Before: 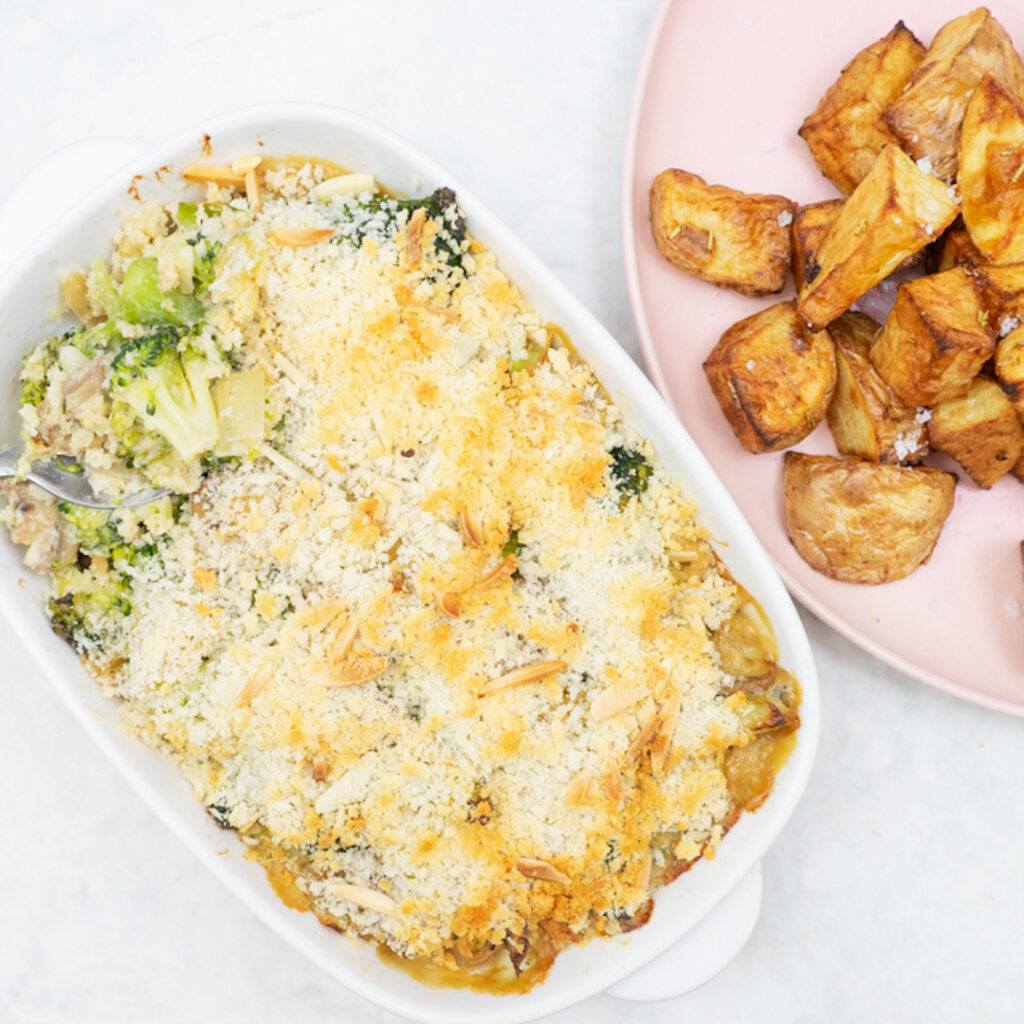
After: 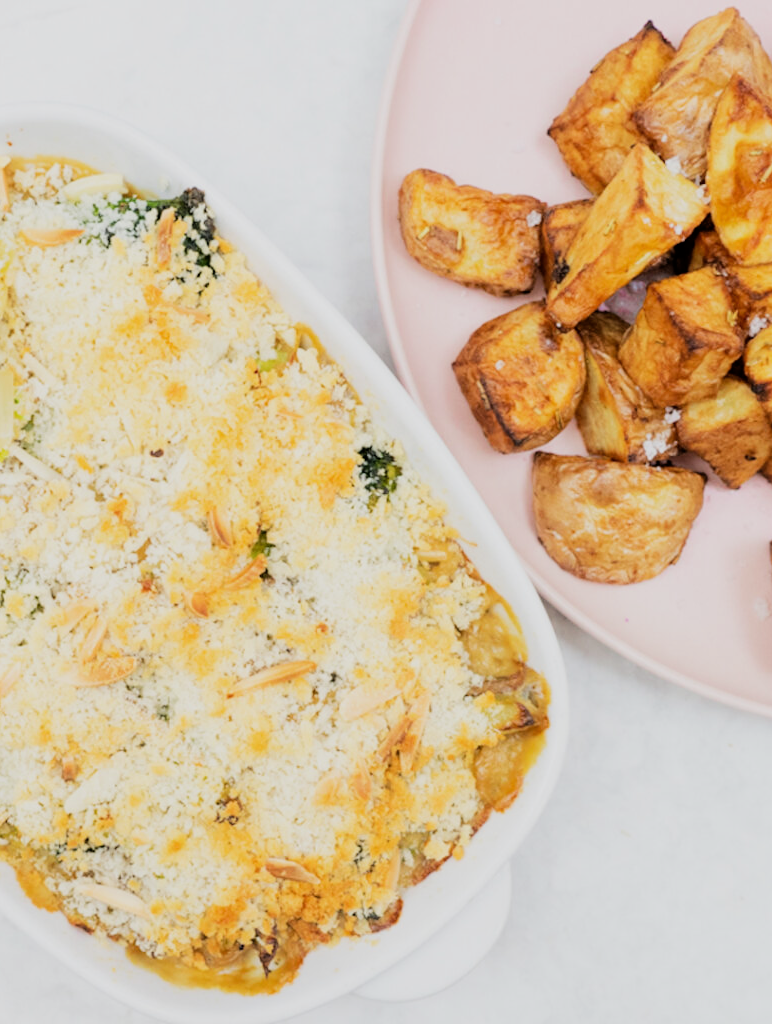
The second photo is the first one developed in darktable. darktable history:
filmic rgb: black relative exposure -5.02 EV, white relative exposure 3.98 EV, threshold 5.97 EV, hardness 2.9, contrast 1.202, highlights saturation mix -31.37%, enable highlight reconstruction true
crop and rotate: left 24.563%
